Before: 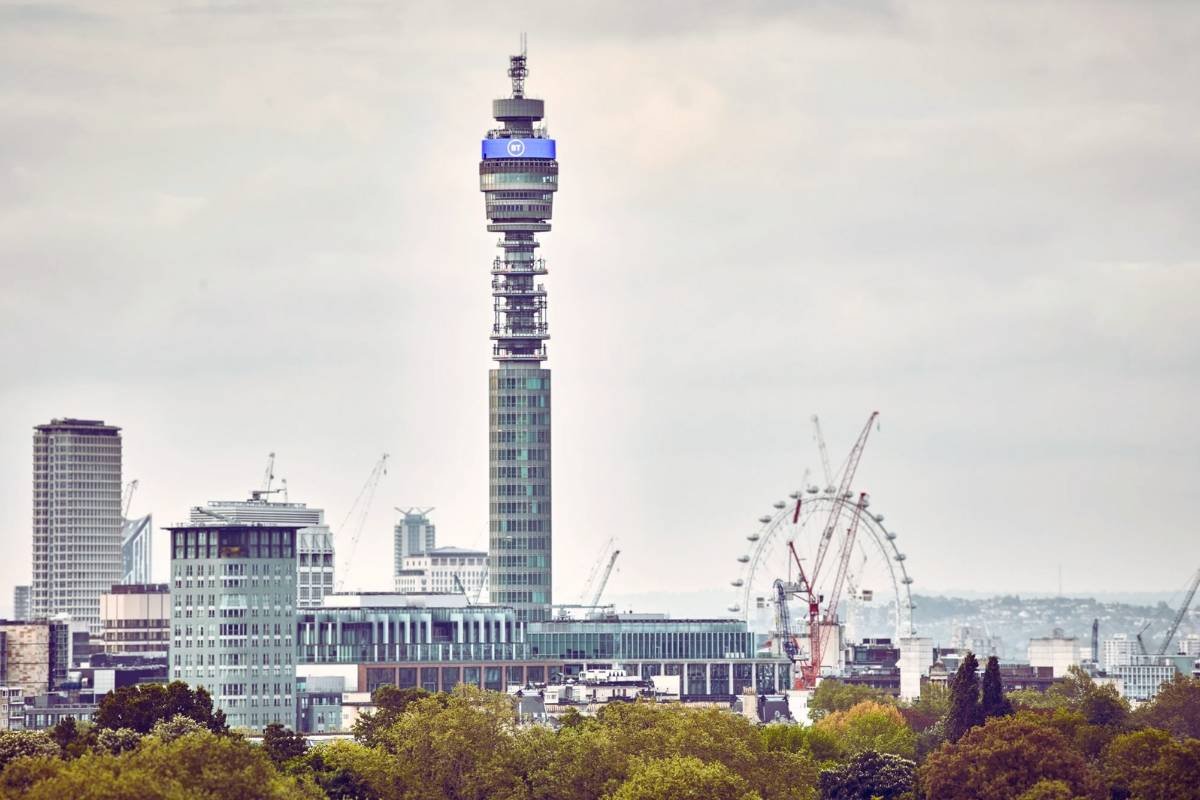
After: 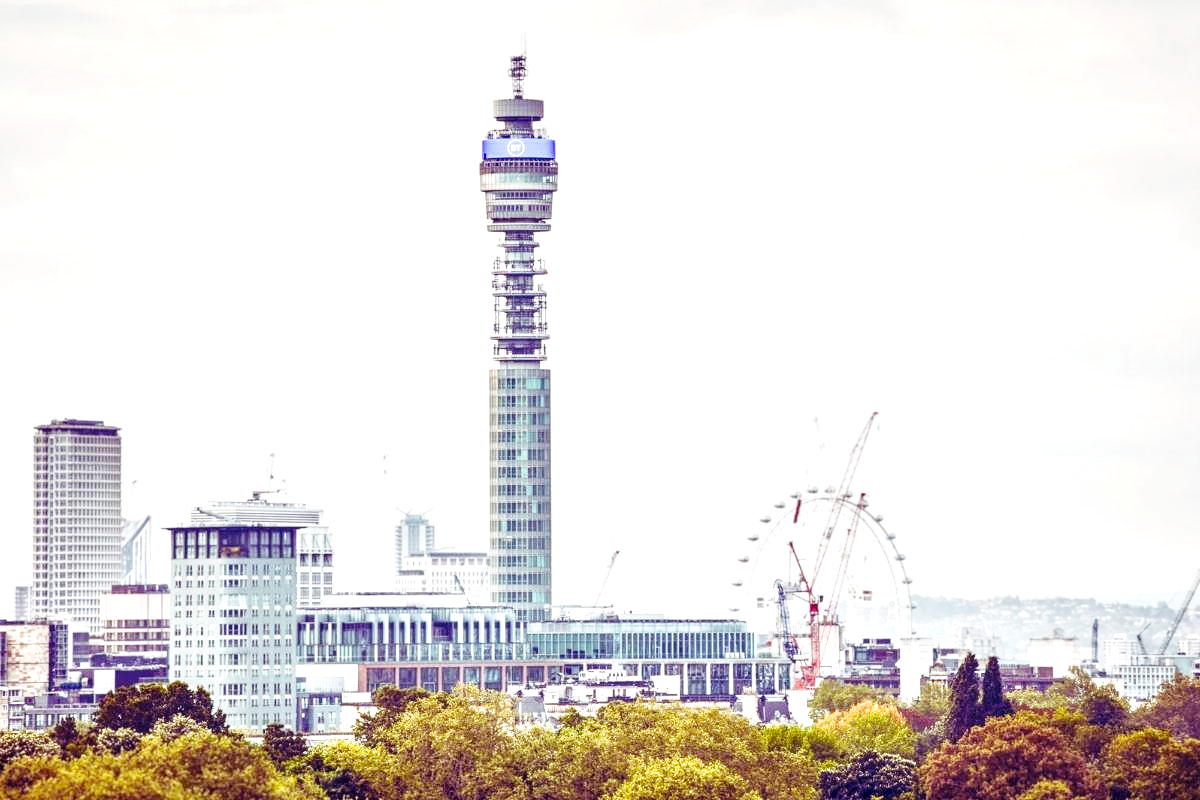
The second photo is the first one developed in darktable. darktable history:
local contrast: detail 130%
exposure: exposure 0.6 EV, compensate highlight preservation false
base curve: curves: ch0 [(0, 0) (0.036, 0.025) (0.121, 0.166) (0.206, 0.329) (0.605, 0.79) (1, 1)], preserve colors none
